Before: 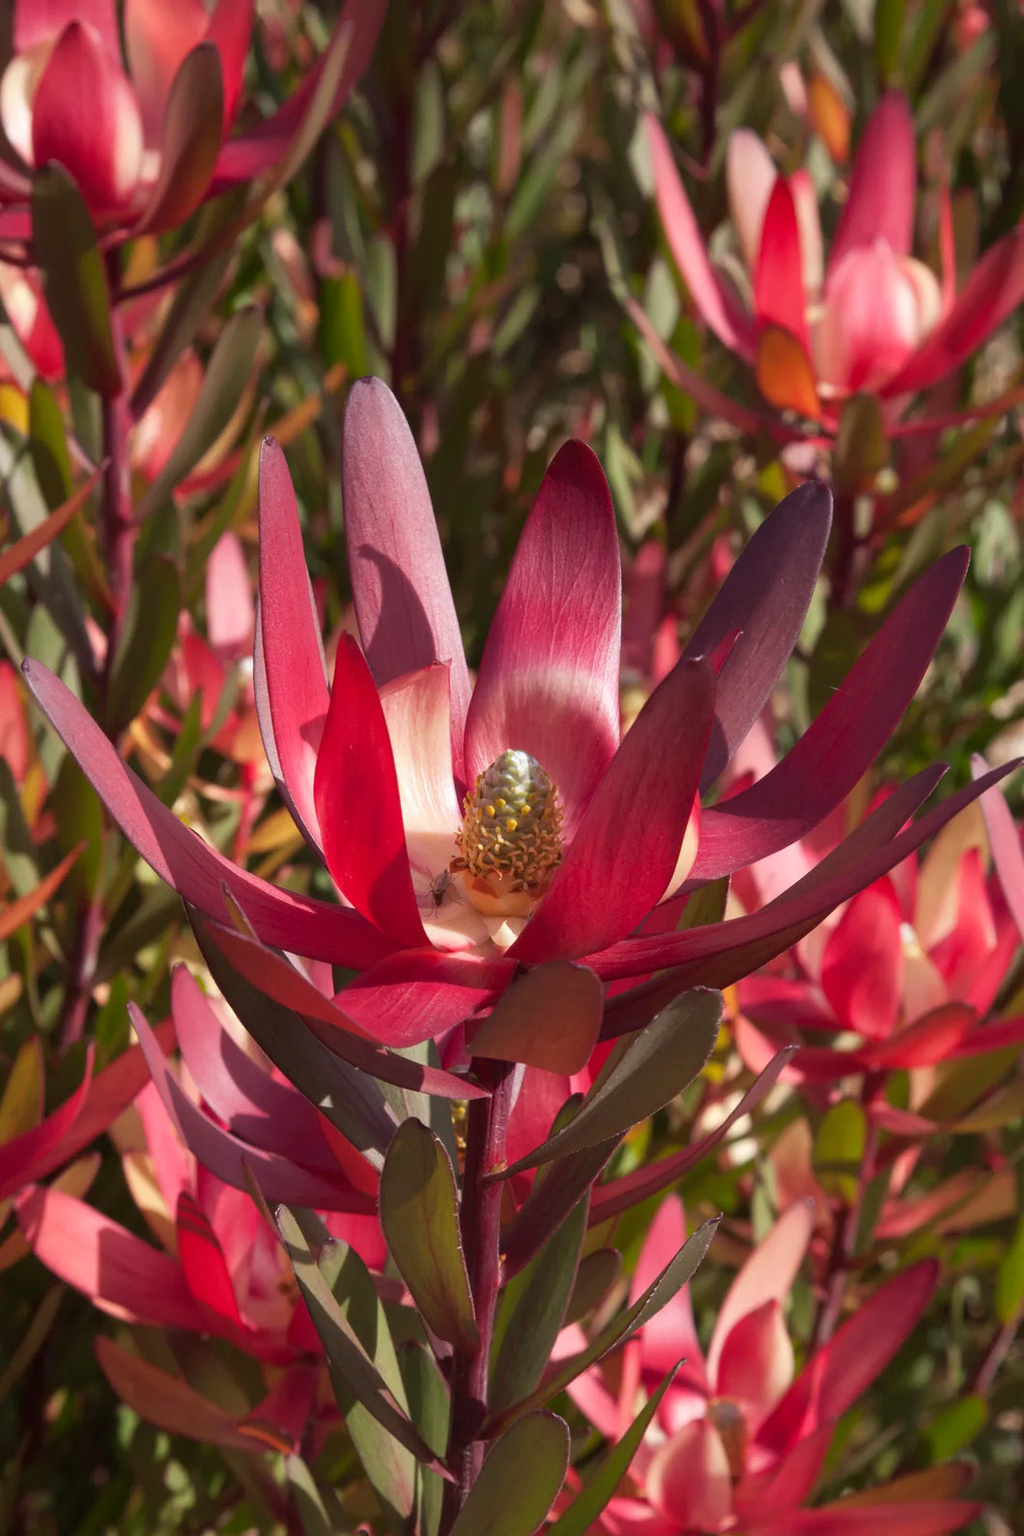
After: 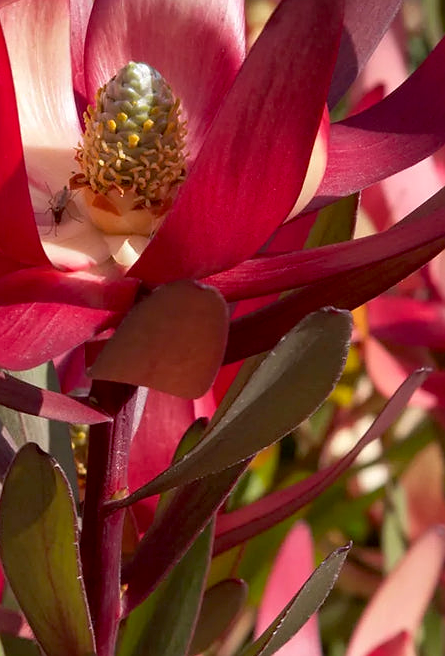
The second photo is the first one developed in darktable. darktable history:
crop: left 37.376%, top 44.91%, right 20.627%, bottom 13.82%
sharpen: radius 1.024
exposure: black level correction 0.009, exposure 0.015 EV, compensate highlight preservation false
